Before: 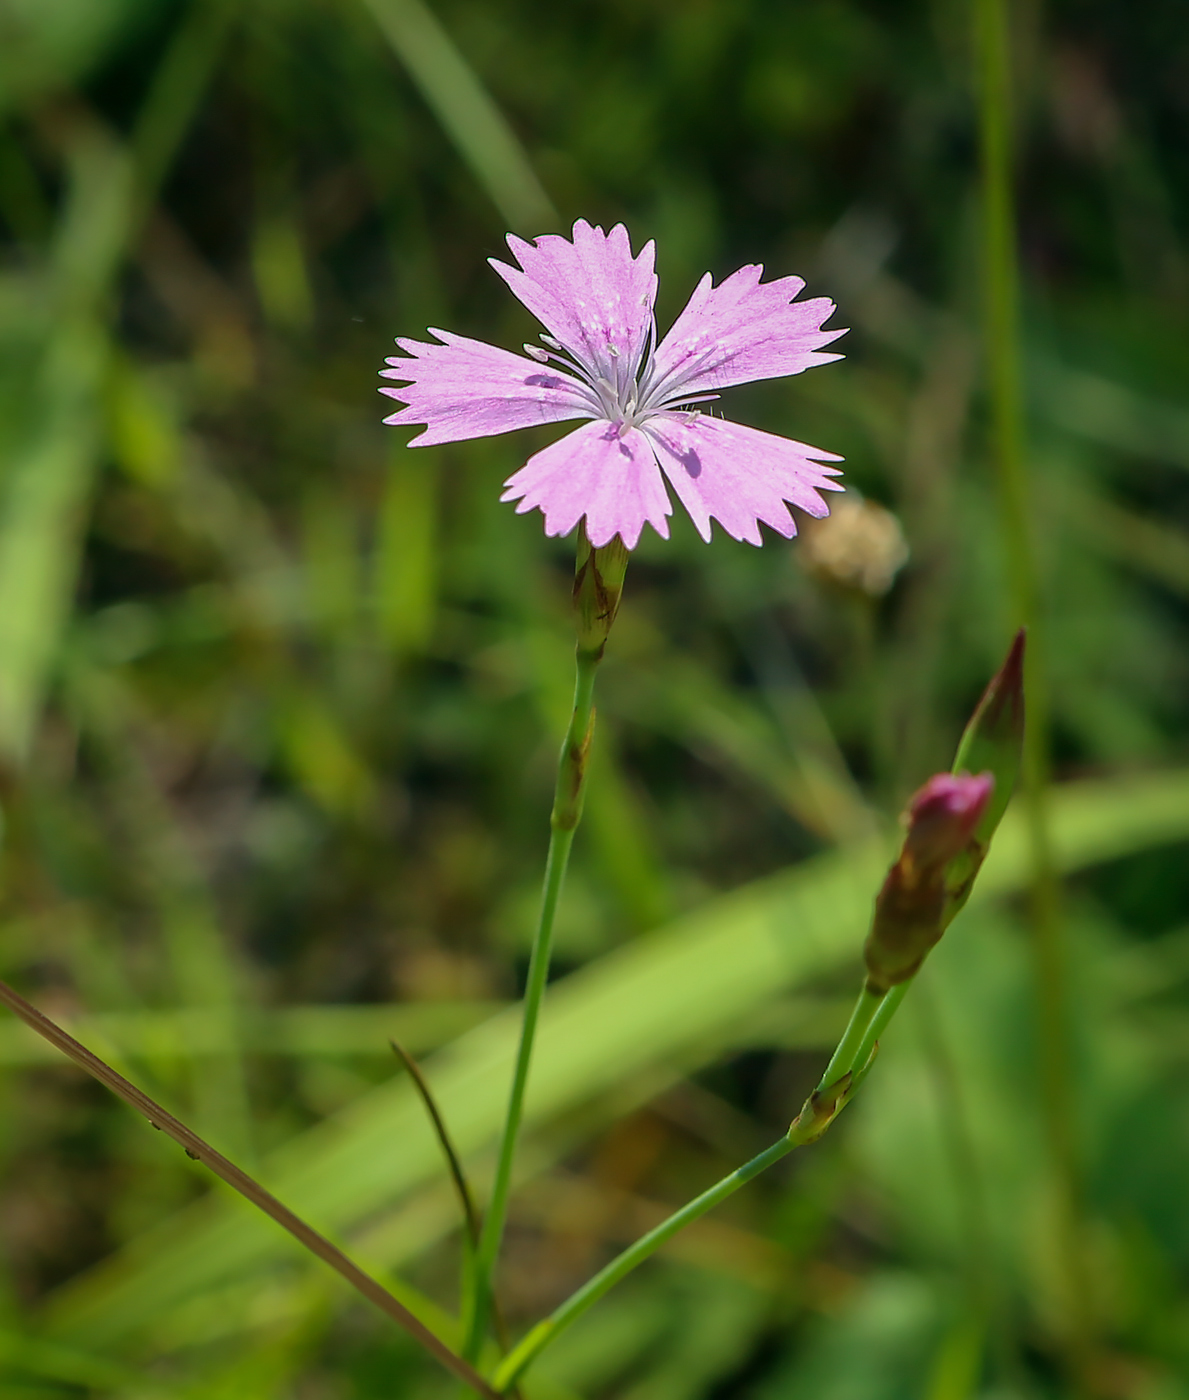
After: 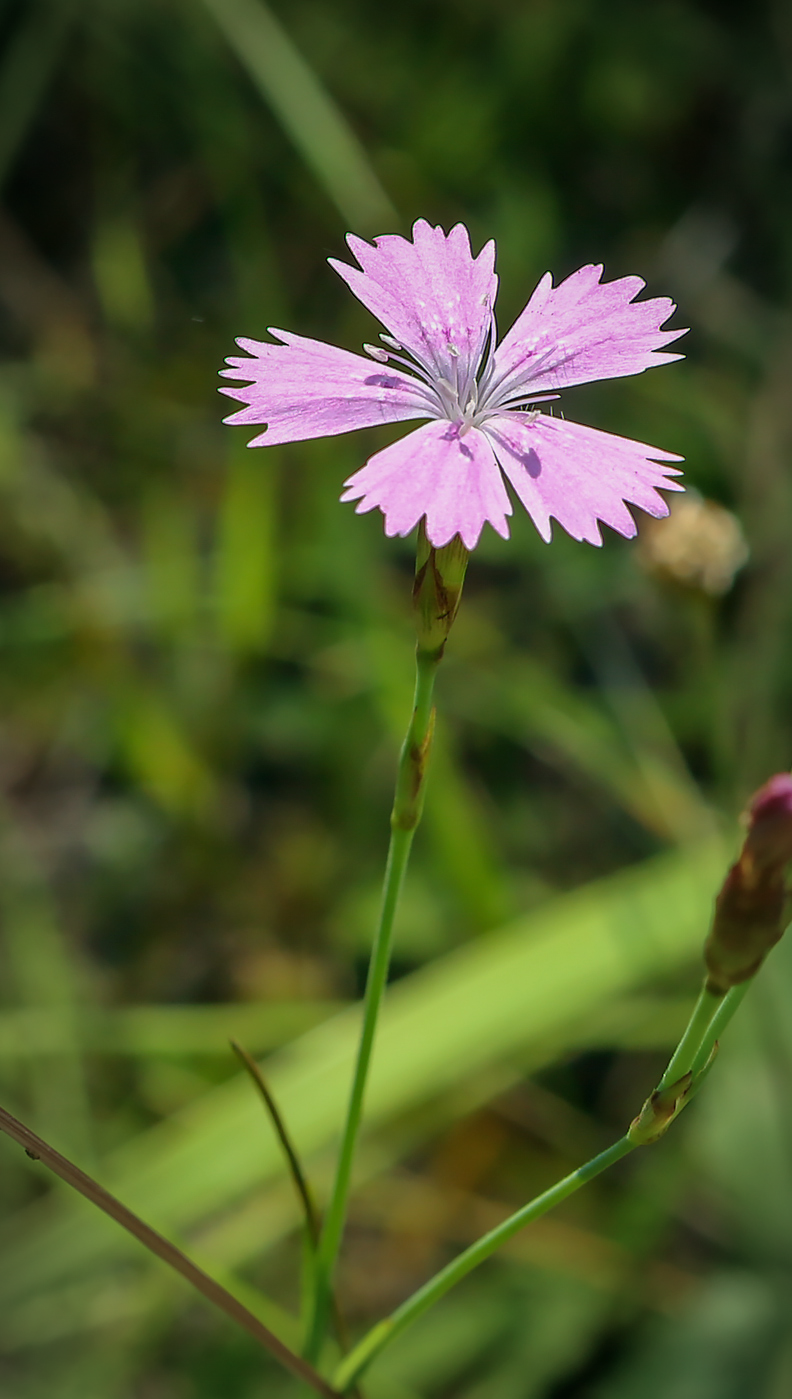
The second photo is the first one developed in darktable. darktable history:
vignetting: fall-off radius 70%, automatic ratio true
crop and rotate: left 13.537%, right 19.796%
